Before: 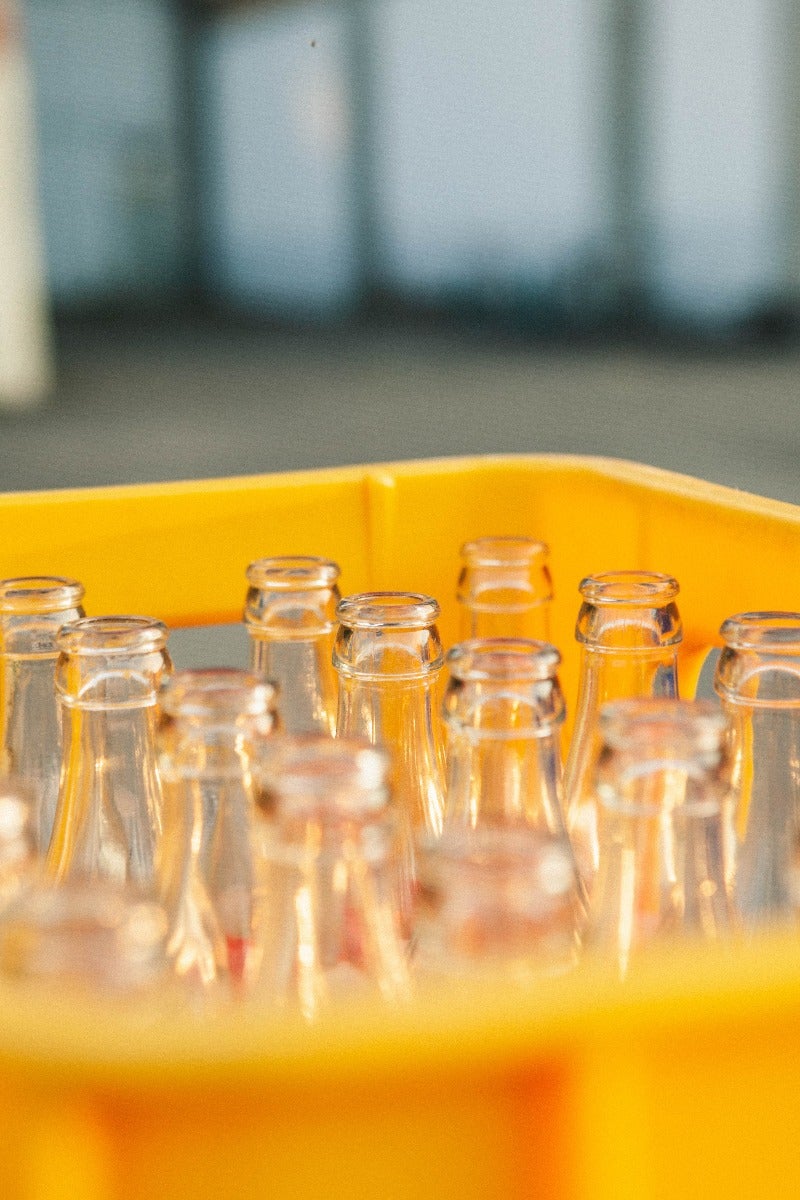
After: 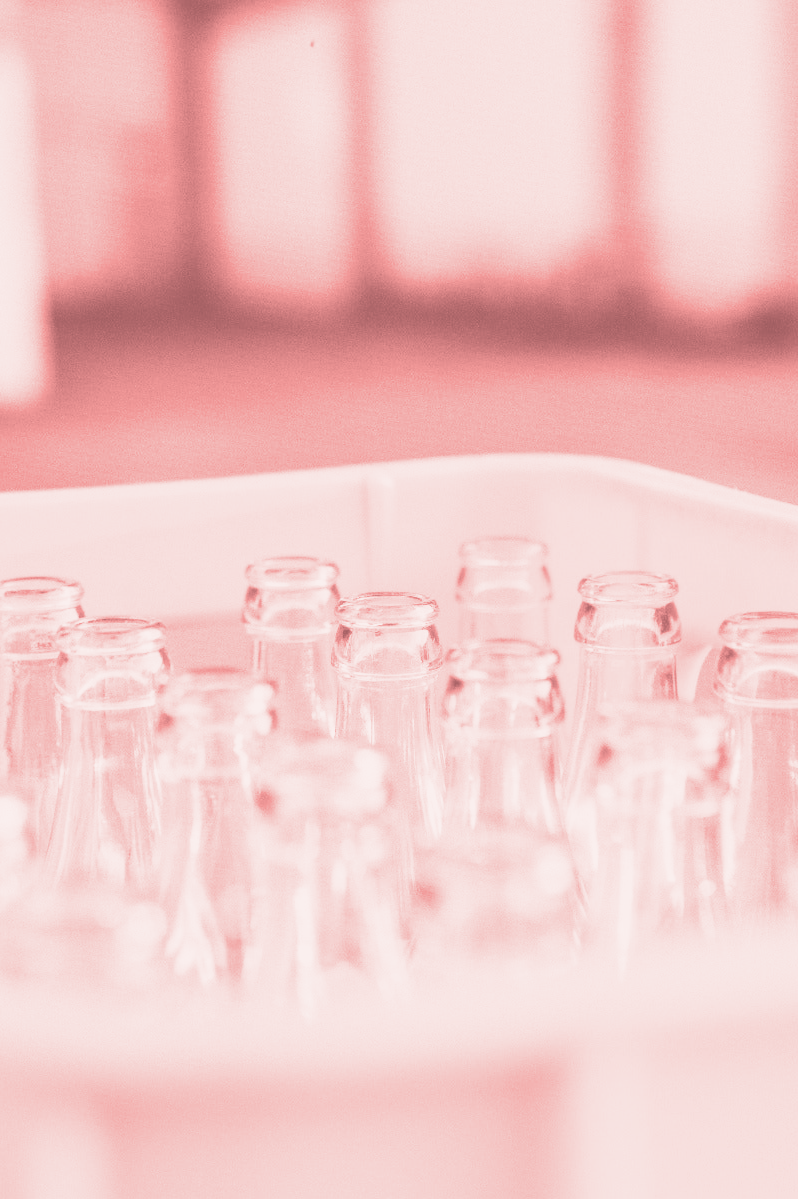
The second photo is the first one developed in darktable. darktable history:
crop and rotate: left 0.126%
split-toning: shadows › saturation 0.3, highlights › hue 180°, highlights › saturation 0.3, compress 0%
base curve: curves: ch0 [(0, 0) (0.028, 0.03) (0.121, 0.232) (0.46, 0.748) (0.859, 0.968) (1, 1)], preserve colors none
colorize: saturation 51%, source mix 50.67%, lightness 50.67%
